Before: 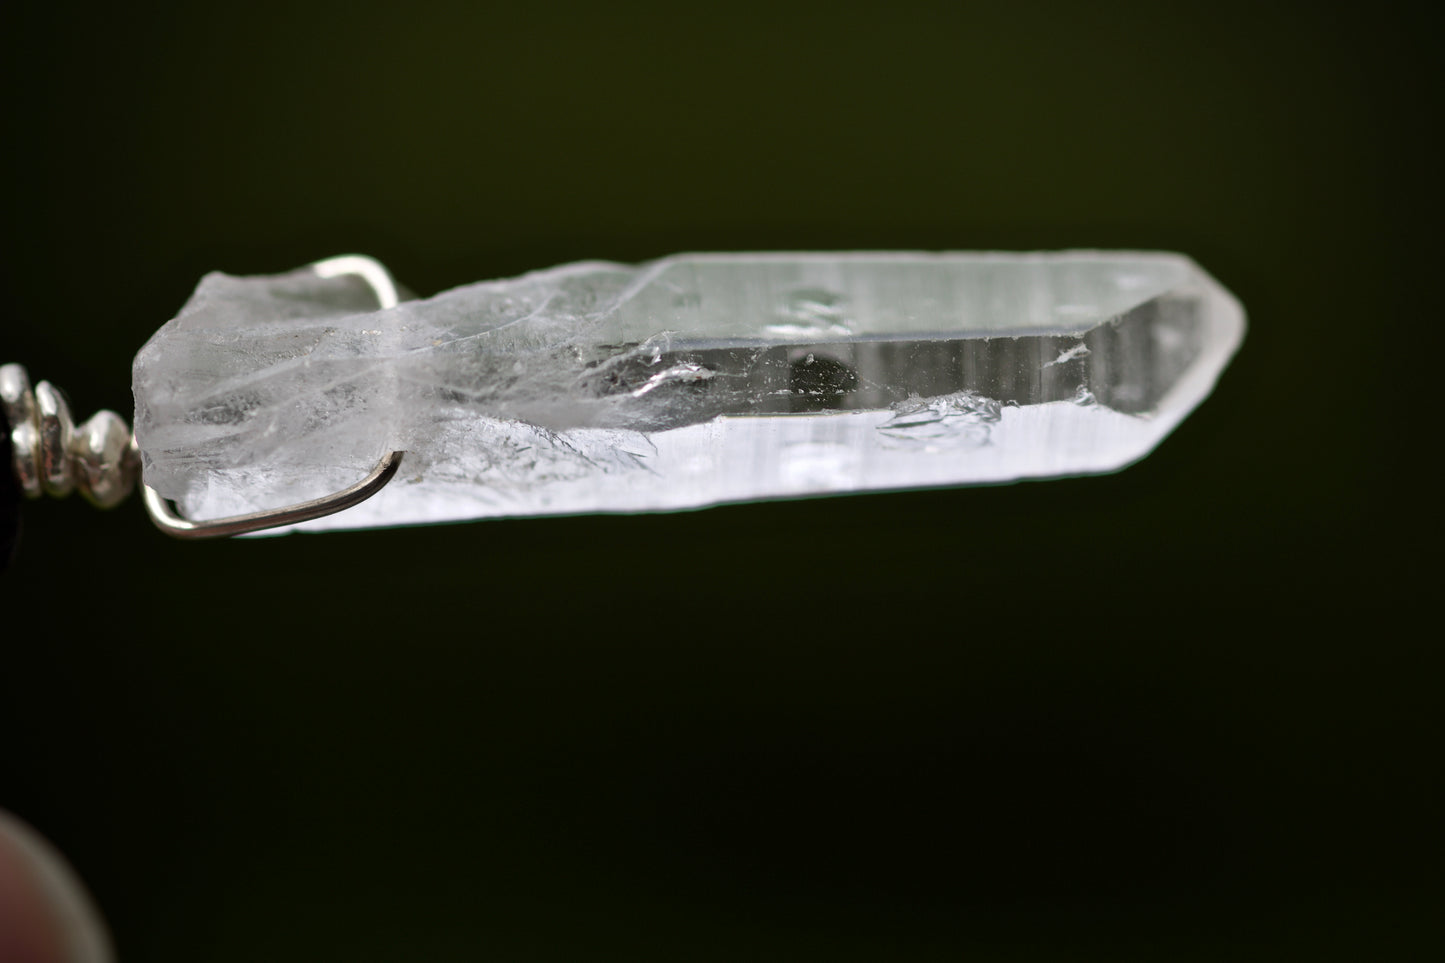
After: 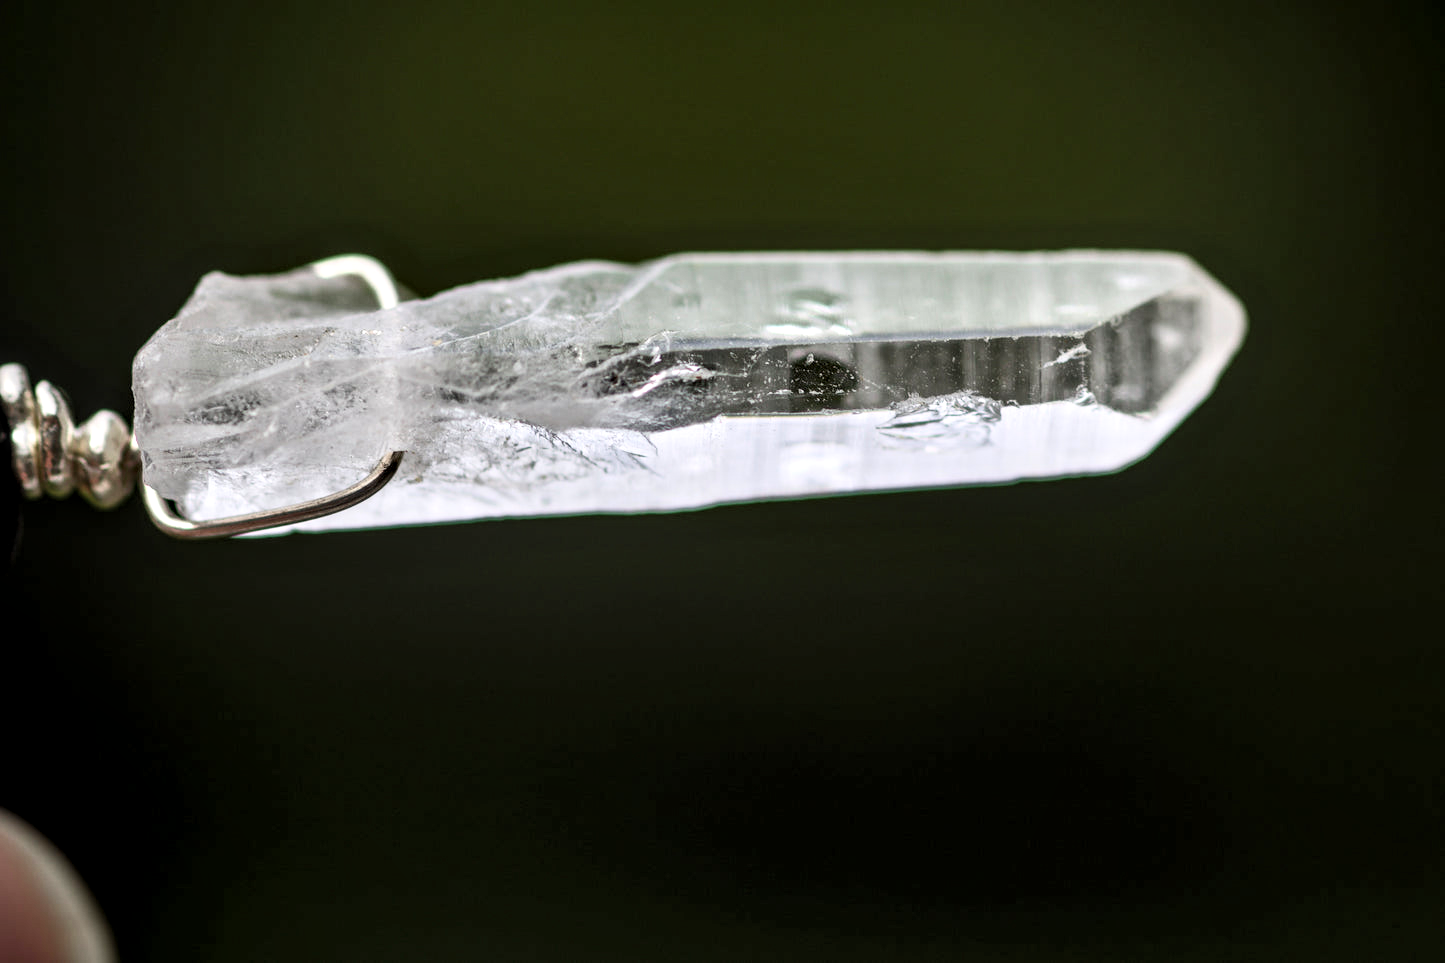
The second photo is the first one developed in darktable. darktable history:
levels: levels [0.018, 0.493, 1]
tone curve: curves: ch0 [(0, 0) (0.003, 0.003) (0.011, 0.011) (0.025, 0.025) (0.044, 0.044) (0.069, 0.069) (0.1, 0.099) (0.136, 0.135) (0.177, 0.176) (0.224, 0.223) (0.277, 0.275) (0.335, 0.333) (0.399, 0.396) (0.468, 0.465) (0.543, 0.546) (0.623, 0.625) (0.709, 0.711) (0.801, 0.802) (0.898, 0.898) (1, 1)], color space Lab, independent channels, preserve colors none
local contrast: detail 160%
contrast brightness saturation: contrast 0.198, brightness 0.143, saturation 0.146
